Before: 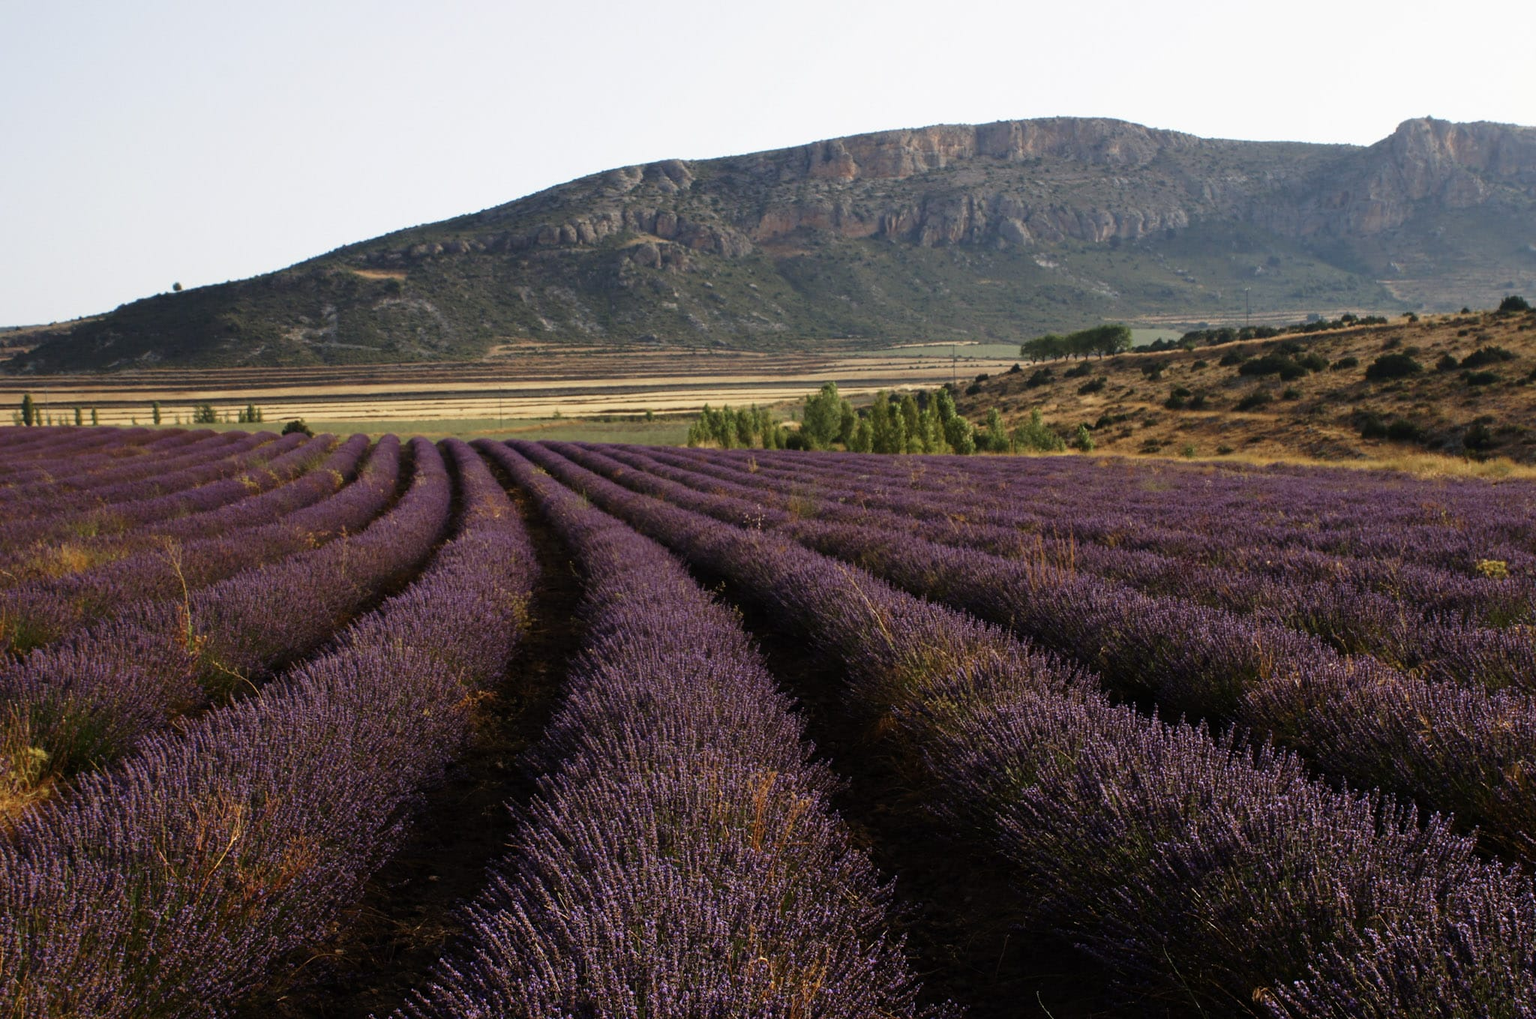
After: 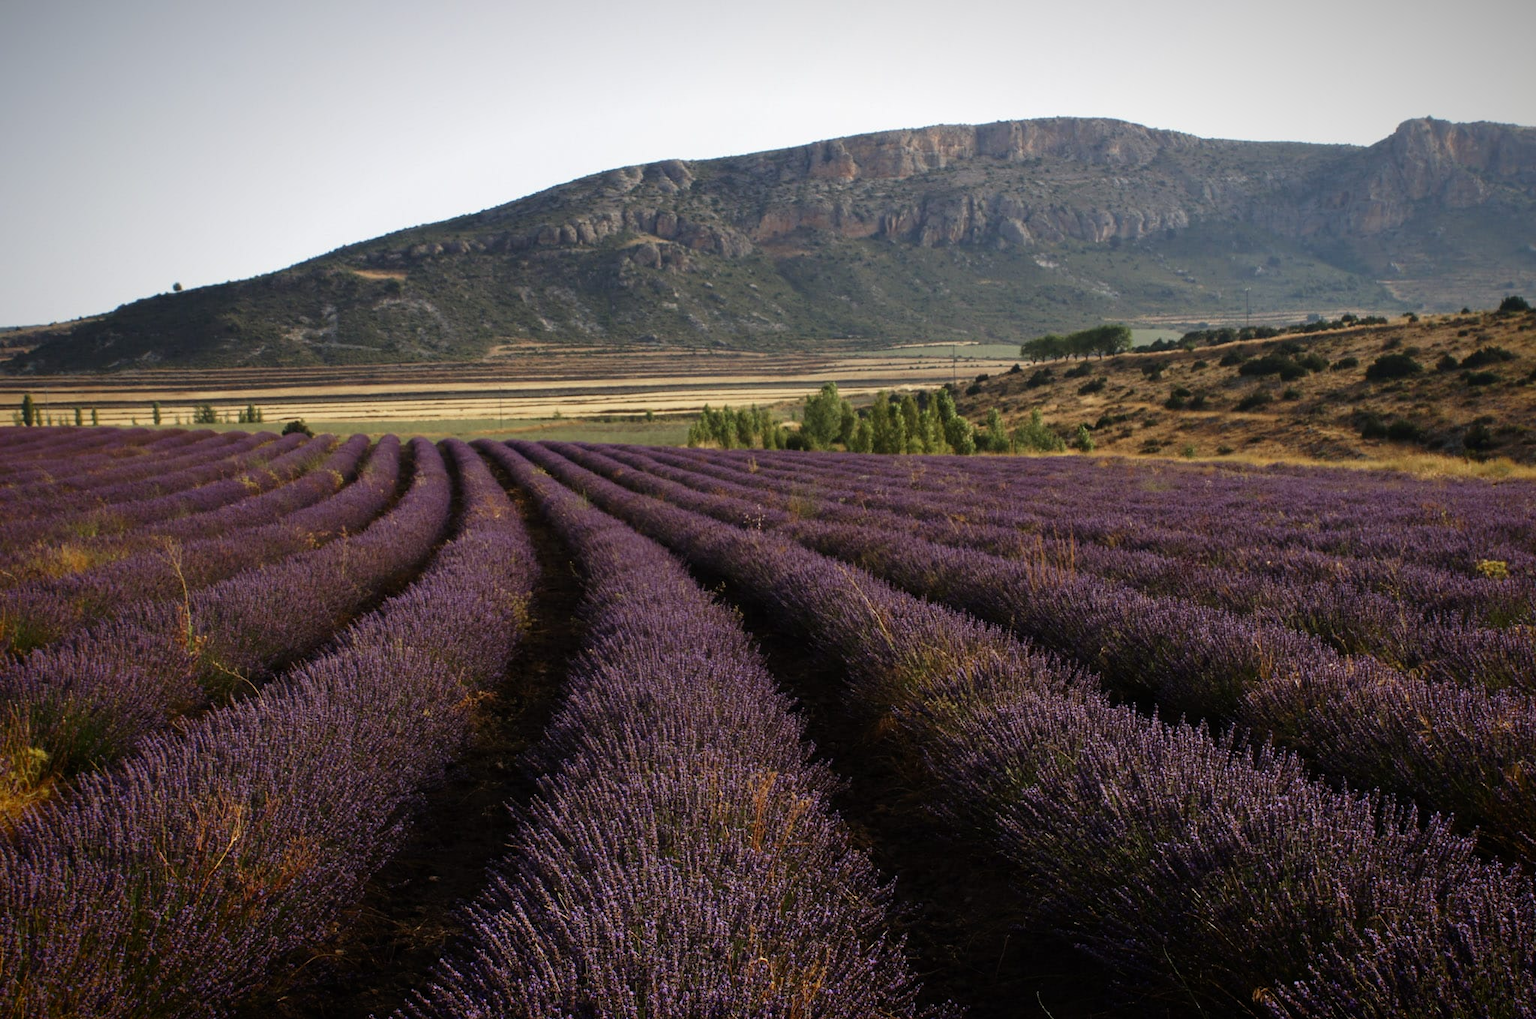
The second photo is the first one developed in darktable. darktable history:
vignetting: fall-off radius 101.13%, brightness -0.985, saturation 0.49, width/height ratio 1.338
